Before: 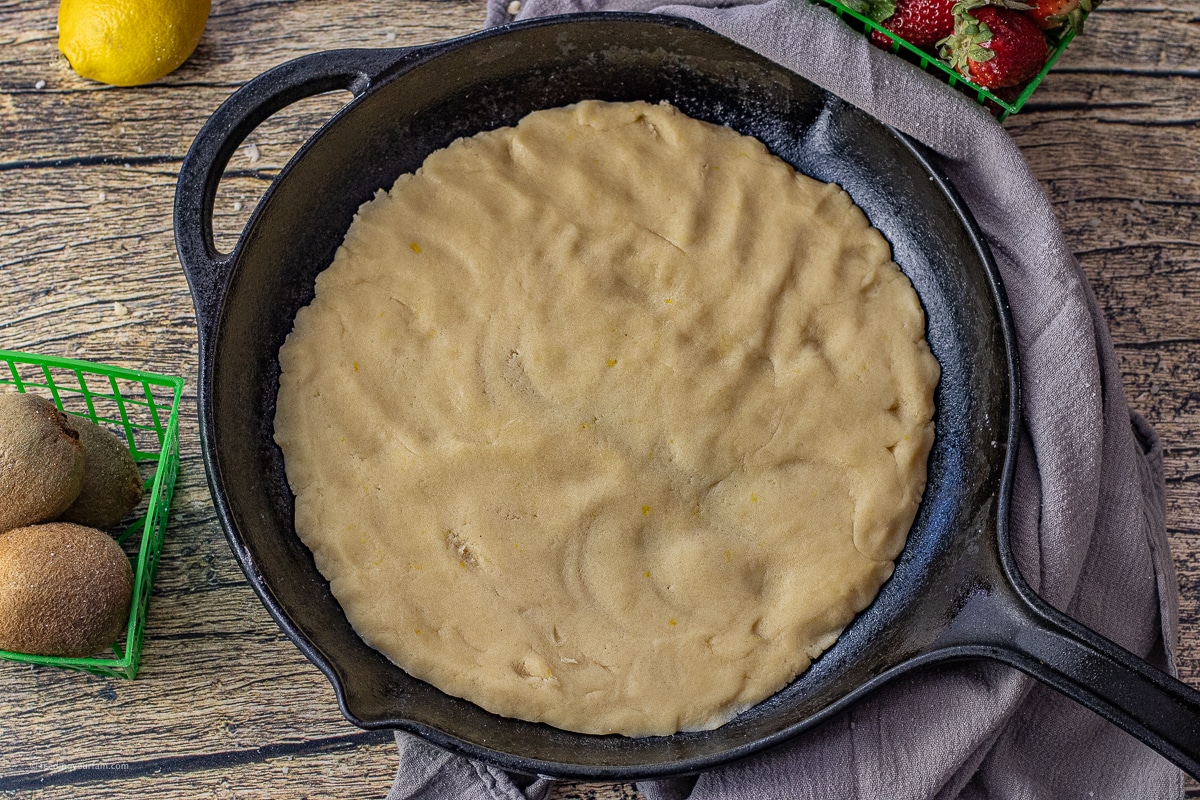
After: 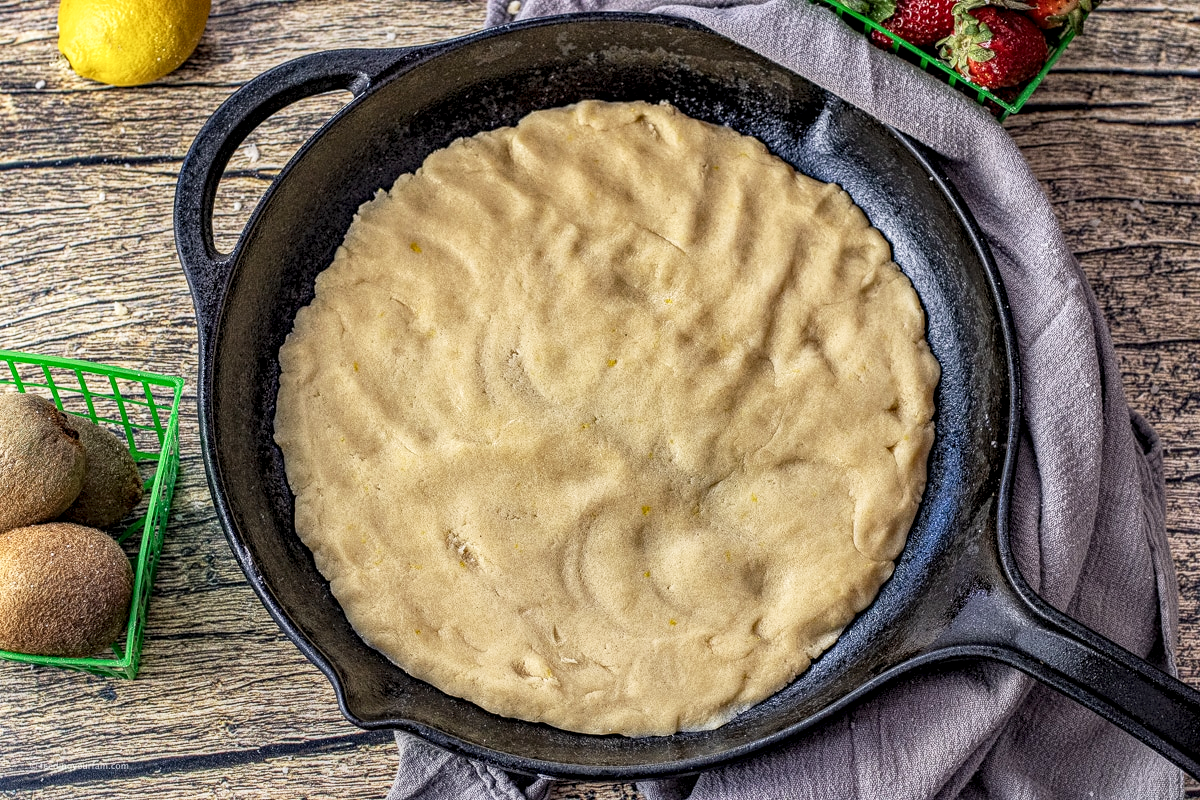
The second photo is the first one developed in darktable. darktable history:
base curve: curves: ch0 [(0, 0) (0.088, 0.125) (0.176, 0.251) (0.354, 0.501) (0.613, 0.749) (1, 0.877)], preserve colors none
local contrast: highlights 102%, shadows 99%, detail 201%, midtone range 0.2
